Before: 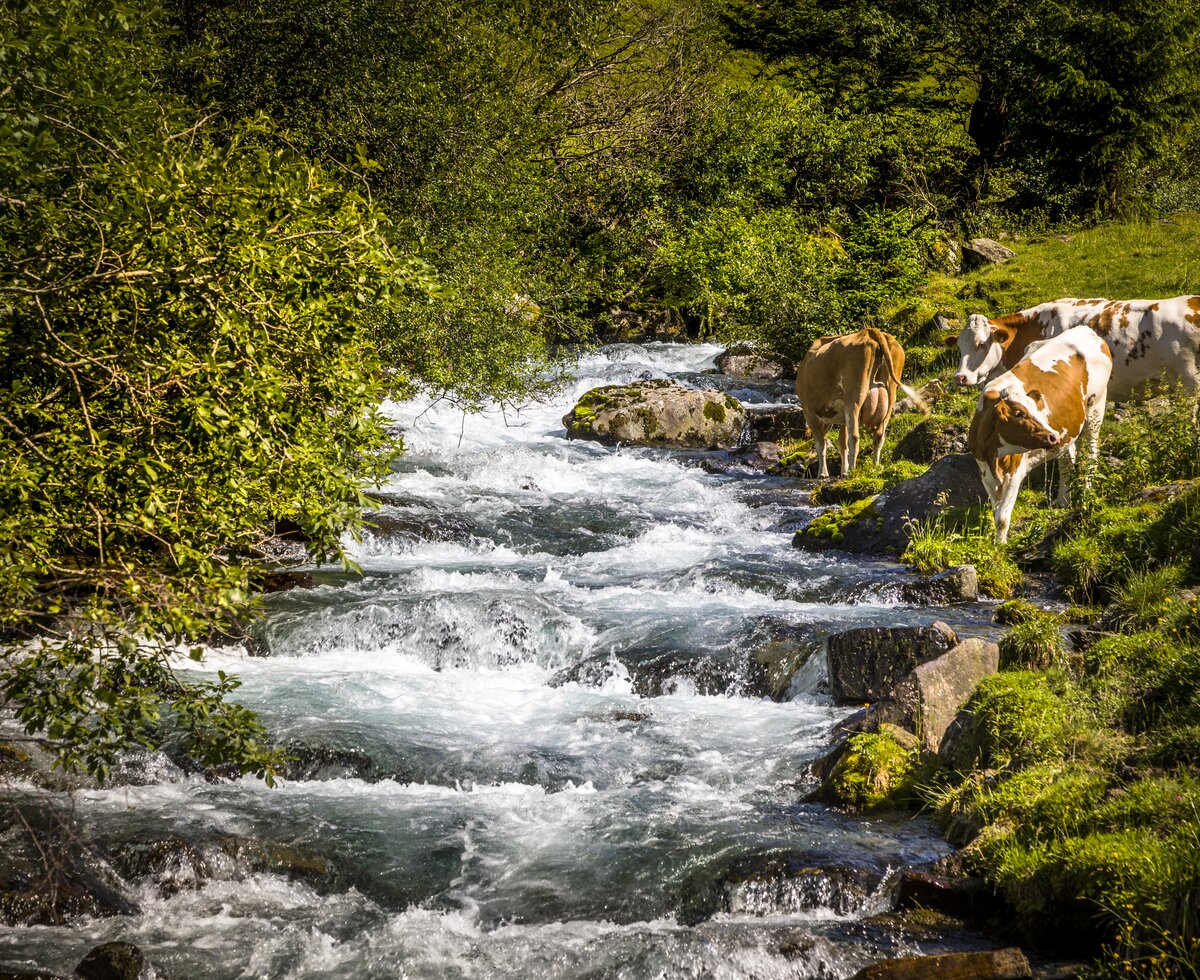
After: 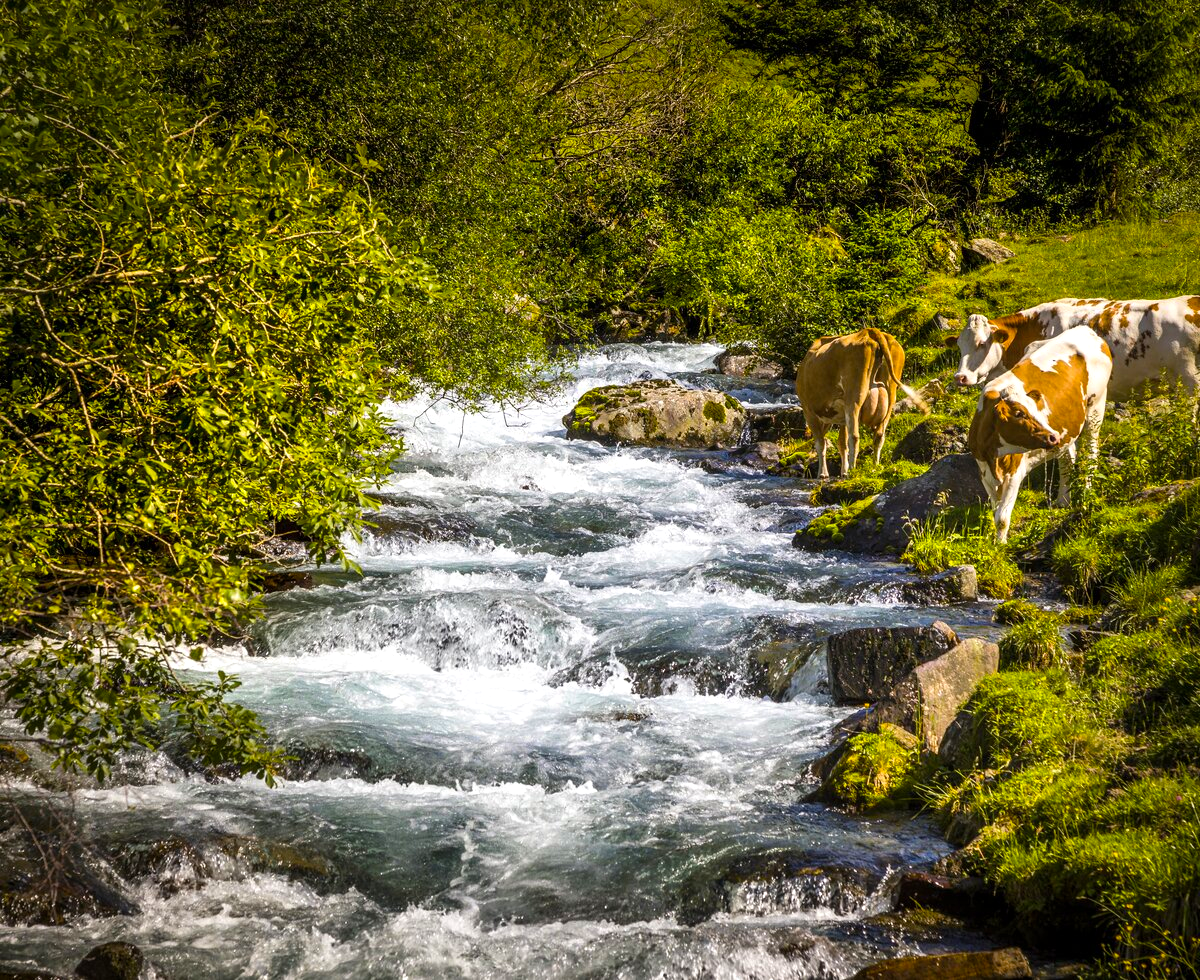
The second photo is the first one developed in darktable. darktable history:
exposure: exposure 0.161 EV, compensate highlight preservation false
color balance rgb: perceptual saturation grading › global saturation 20%, global vibrance 20%
